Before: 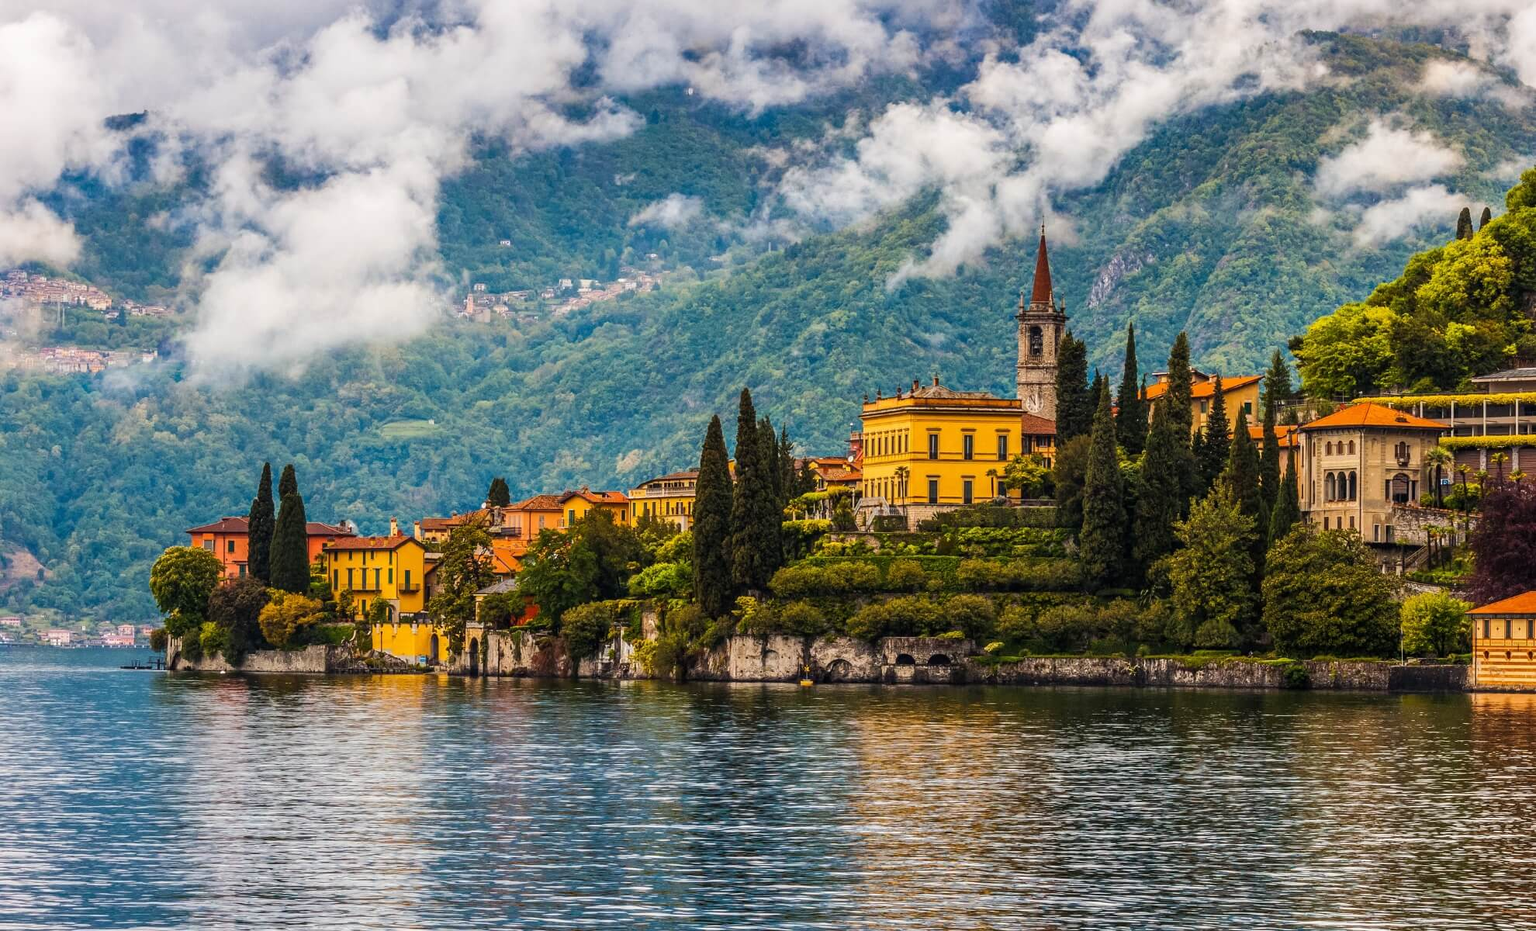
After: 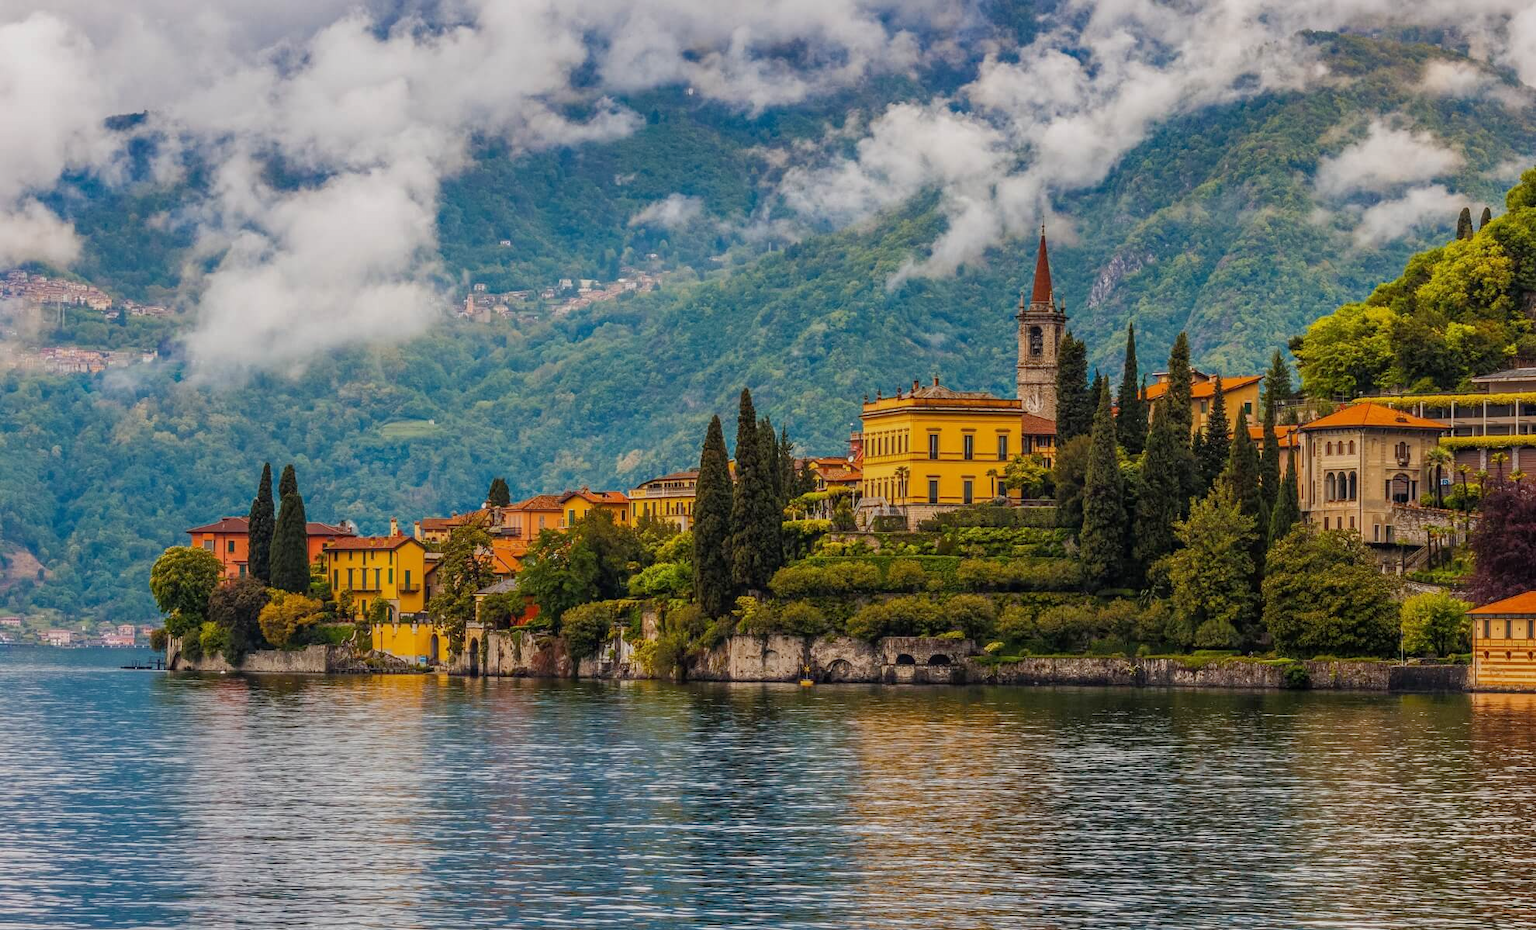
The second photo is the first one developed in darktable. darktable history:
tone equalizer: -8 EV 0.235 EV, -7 EV 0.429 EV, -6 EV 0.383 EV, -5 EV 0.238 EV, -3 EV -0.284 EV, -2 EV -0.409 EV, -1 EV -0.424 EV, +0 EV -0.275 EV, edges refinement/feathering 500, mask exposure compensation -1.57 EV, preserve details no
